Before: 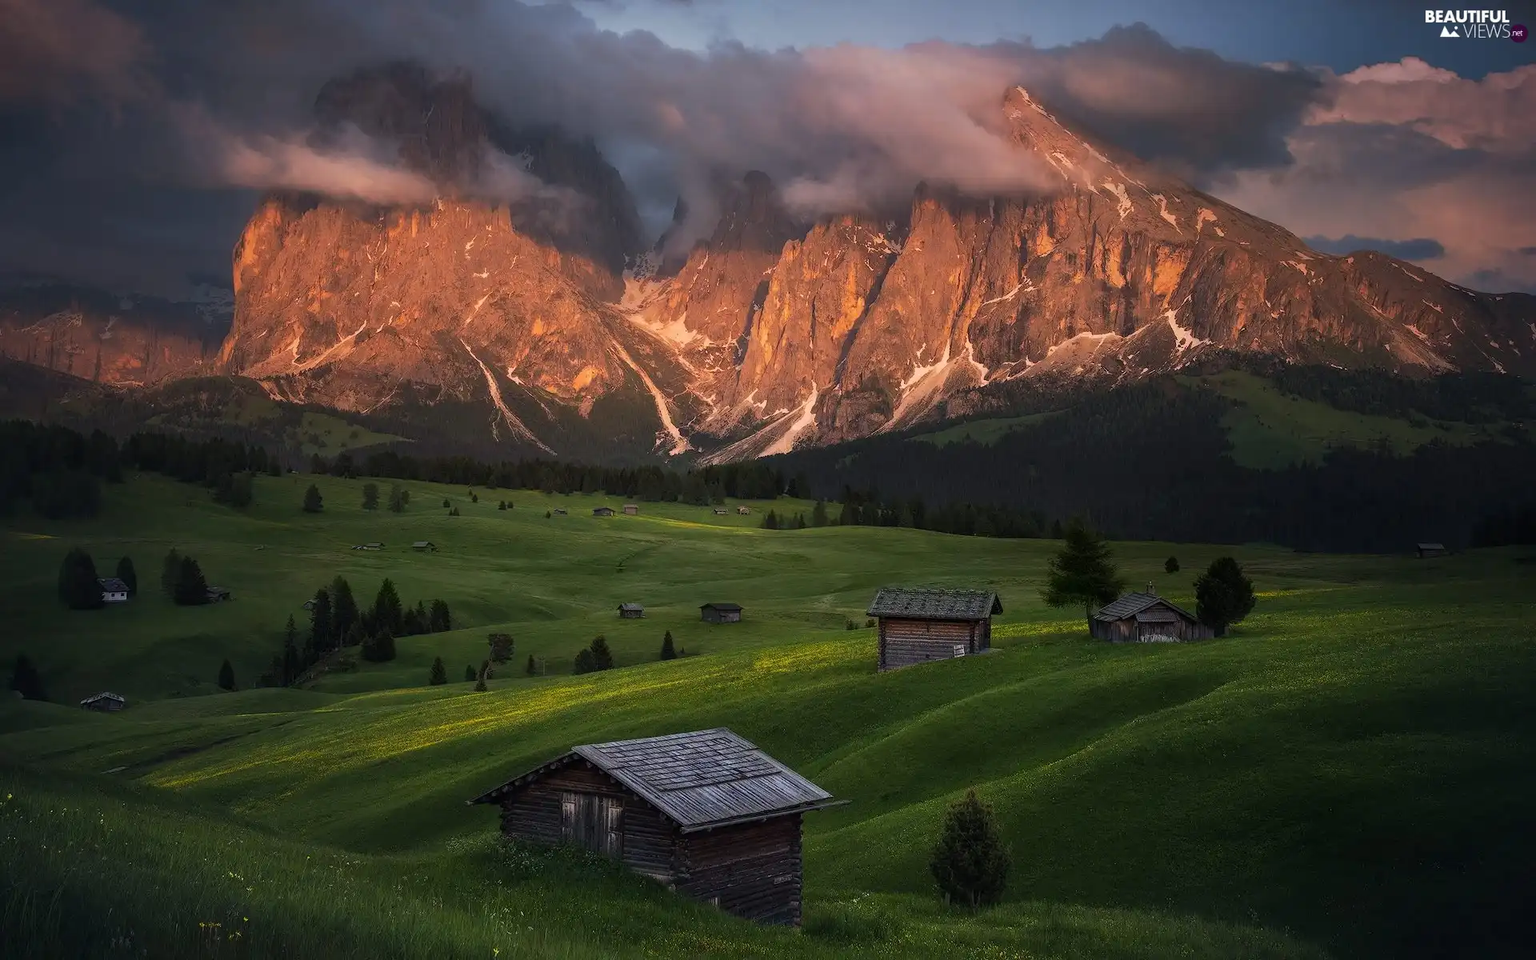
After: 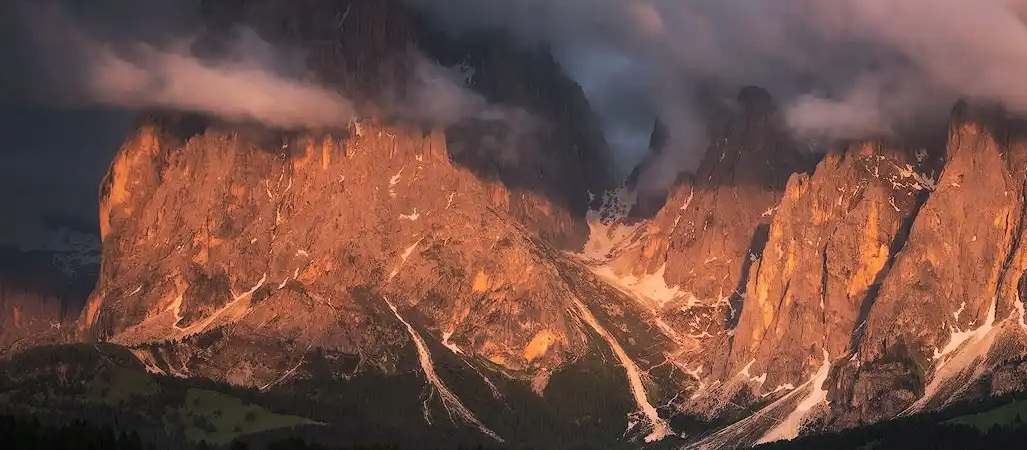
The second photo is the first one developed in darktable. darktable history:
crop: left 10.035%, top 10.643%, right 36.432%, bottom 51.829%
tone curve: curves: ch0 [(0, 0) (0.068, 0.031) (0.175, 0.132) (0.337, 0.304) (0.498, 0.511) (0.748, 0.762) (0.993, 0.954)]; ch1 [(0, 0) (0.294, 0.184) (0.359, 0.34) (0.362, 0.35) (0.43, 0.41) (0.469, 0.453) (0.495, 0.489) (0.54, 0.563) (0.612, 0.641) (1, 1)]; ch2 [(0, 0) (0.431, 0.419) (0.495, 0.502) (0.524, 0.534) (0.557, 0.56) (0.634, 0.654) (0.728, 0.722) (1, 1)], color space Lab, linked channels, preserve colors none
